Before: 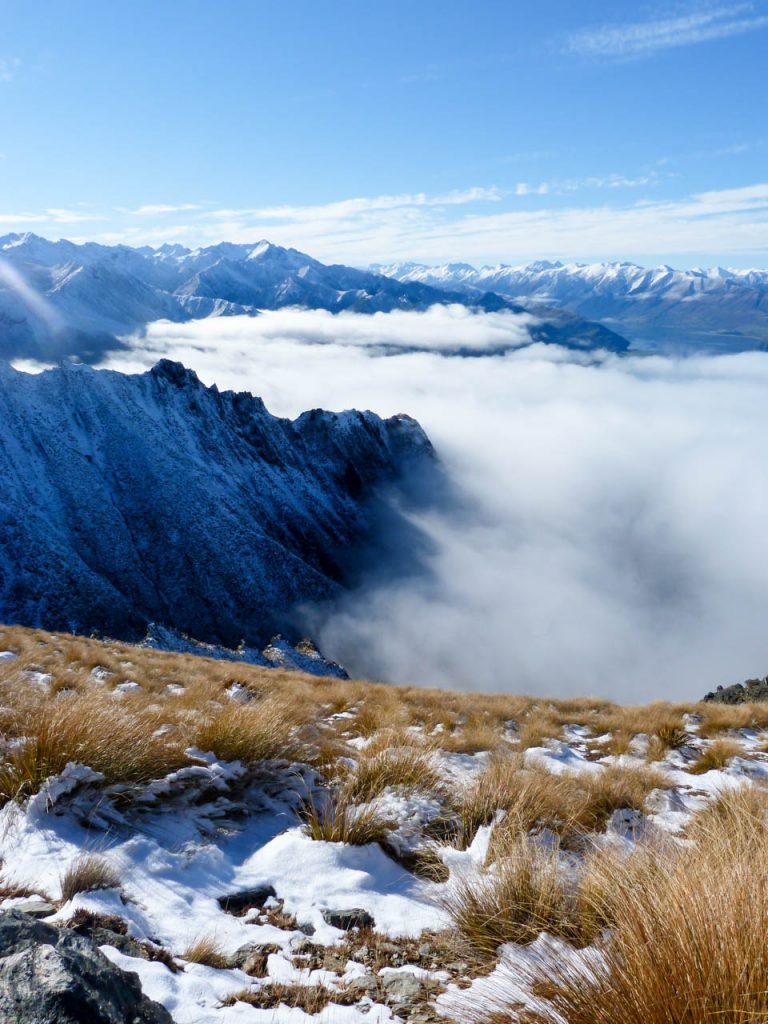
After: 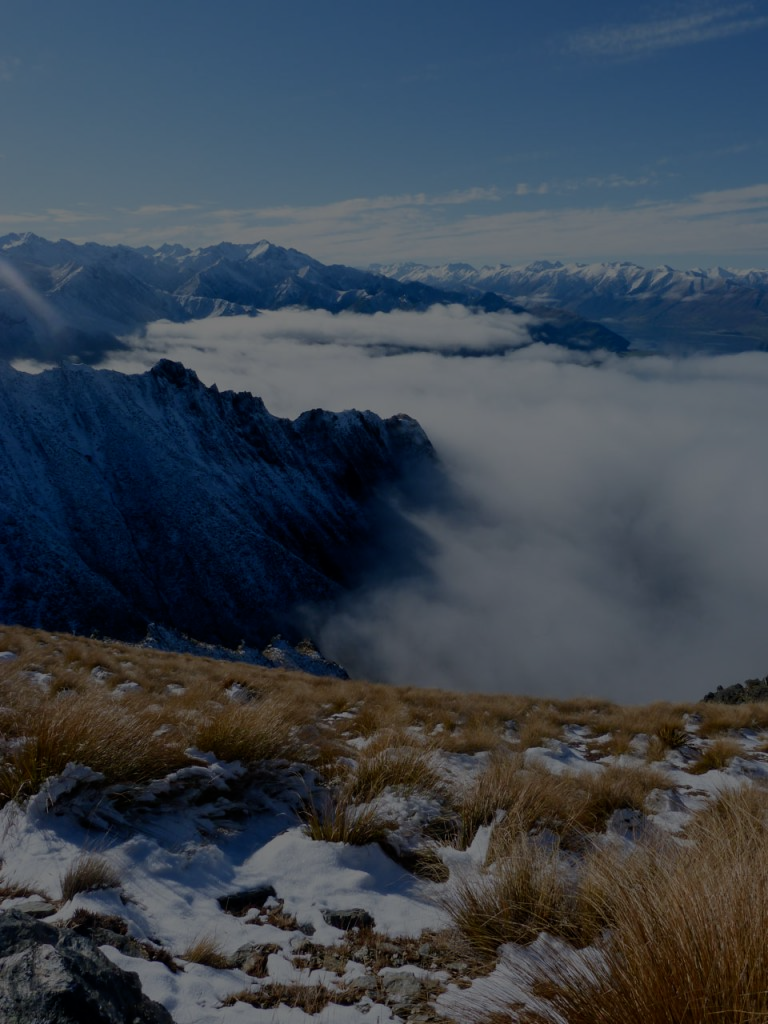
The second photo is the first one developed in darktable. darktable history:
exposure: exposure -2.376 EV, compensate highlight preservation false
